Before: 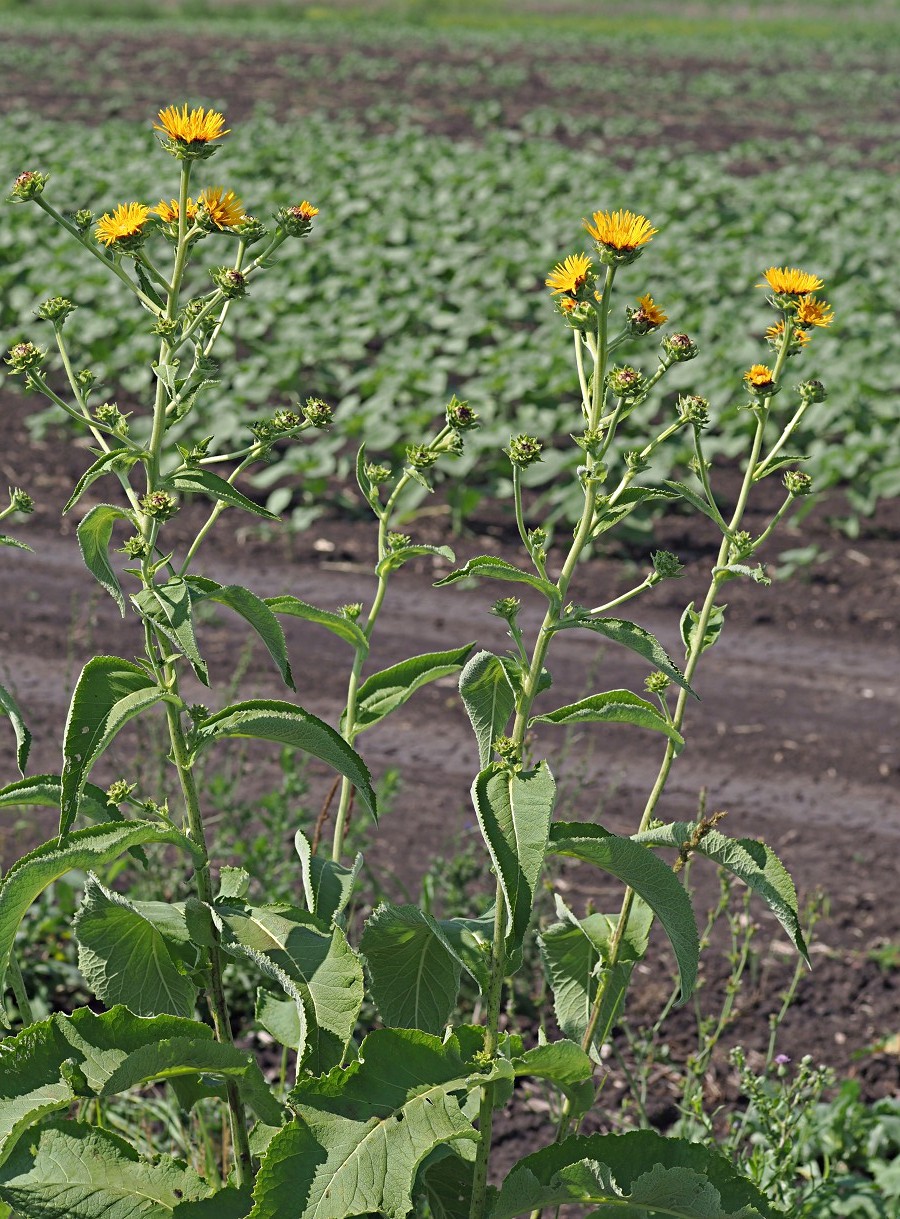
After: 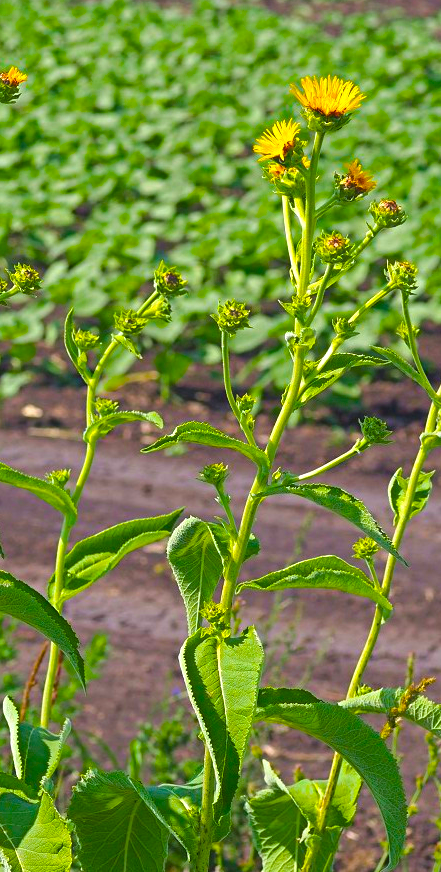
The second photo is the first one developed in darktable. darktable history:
crop: left 32.48%, top 11.003%, right 18.411%, bottom 17.417%
color balance rgb: linear chroma grading › global chroma 49.798%, perceptual saturation grading › global saturation 42.638%, perceptual brilliance grading › global brilliance 9.188%, perceptual brilliance grading › shadows 15.482%, global vibrance 20.93%
haze removal: strength -0.054, compatibility mode true, adaptive false
